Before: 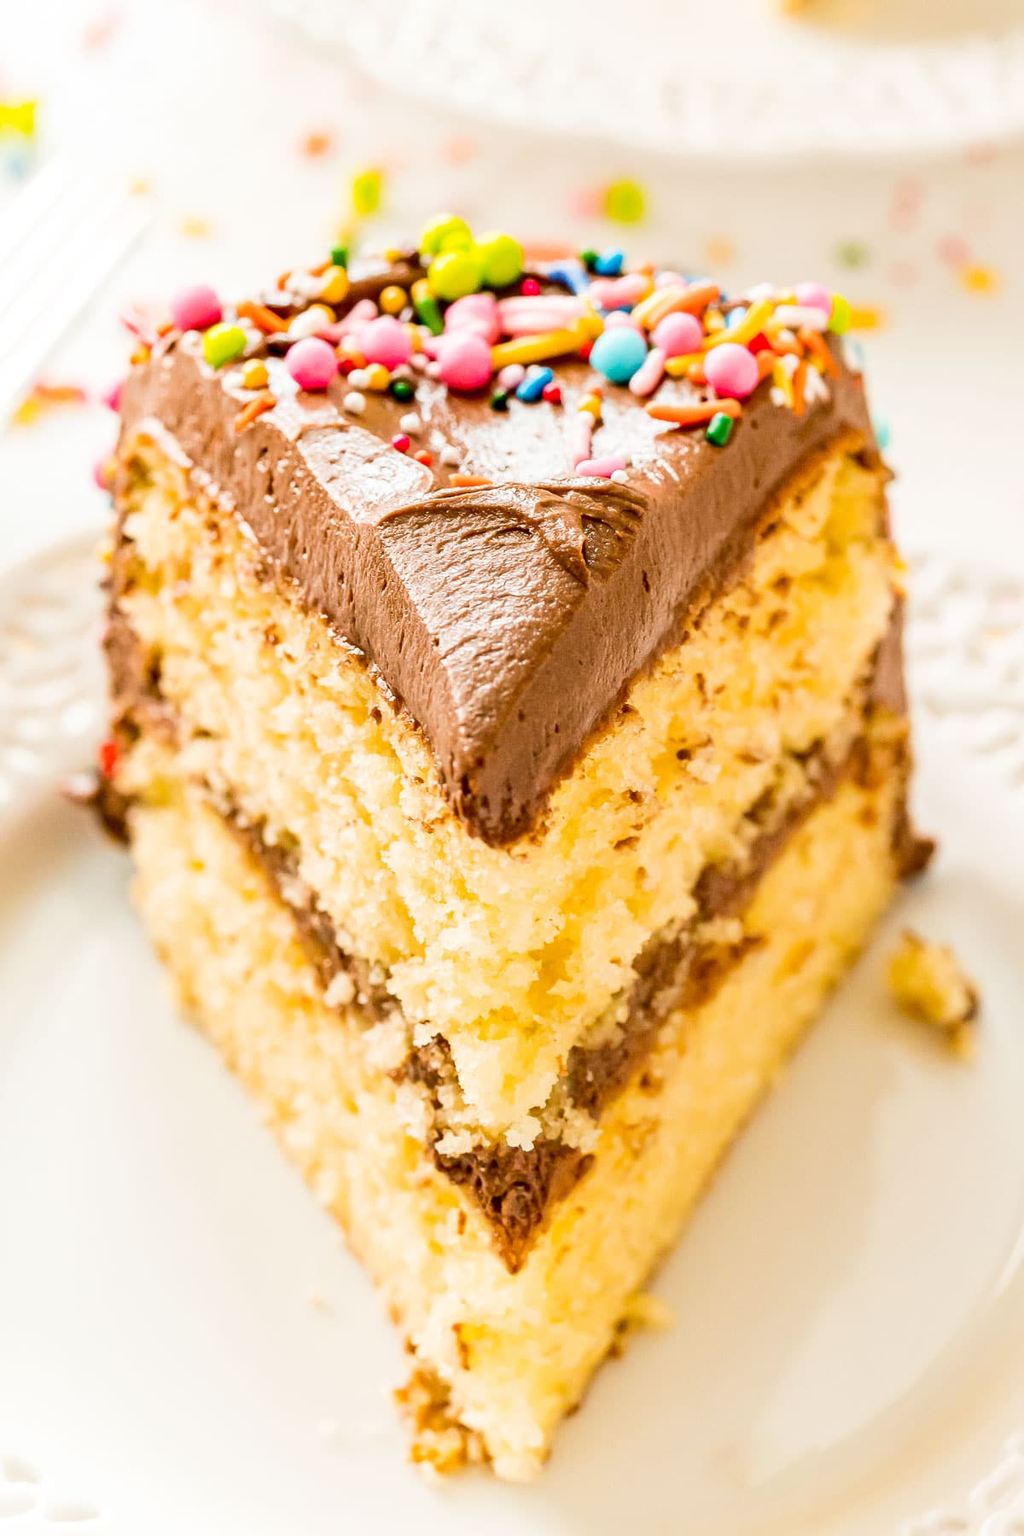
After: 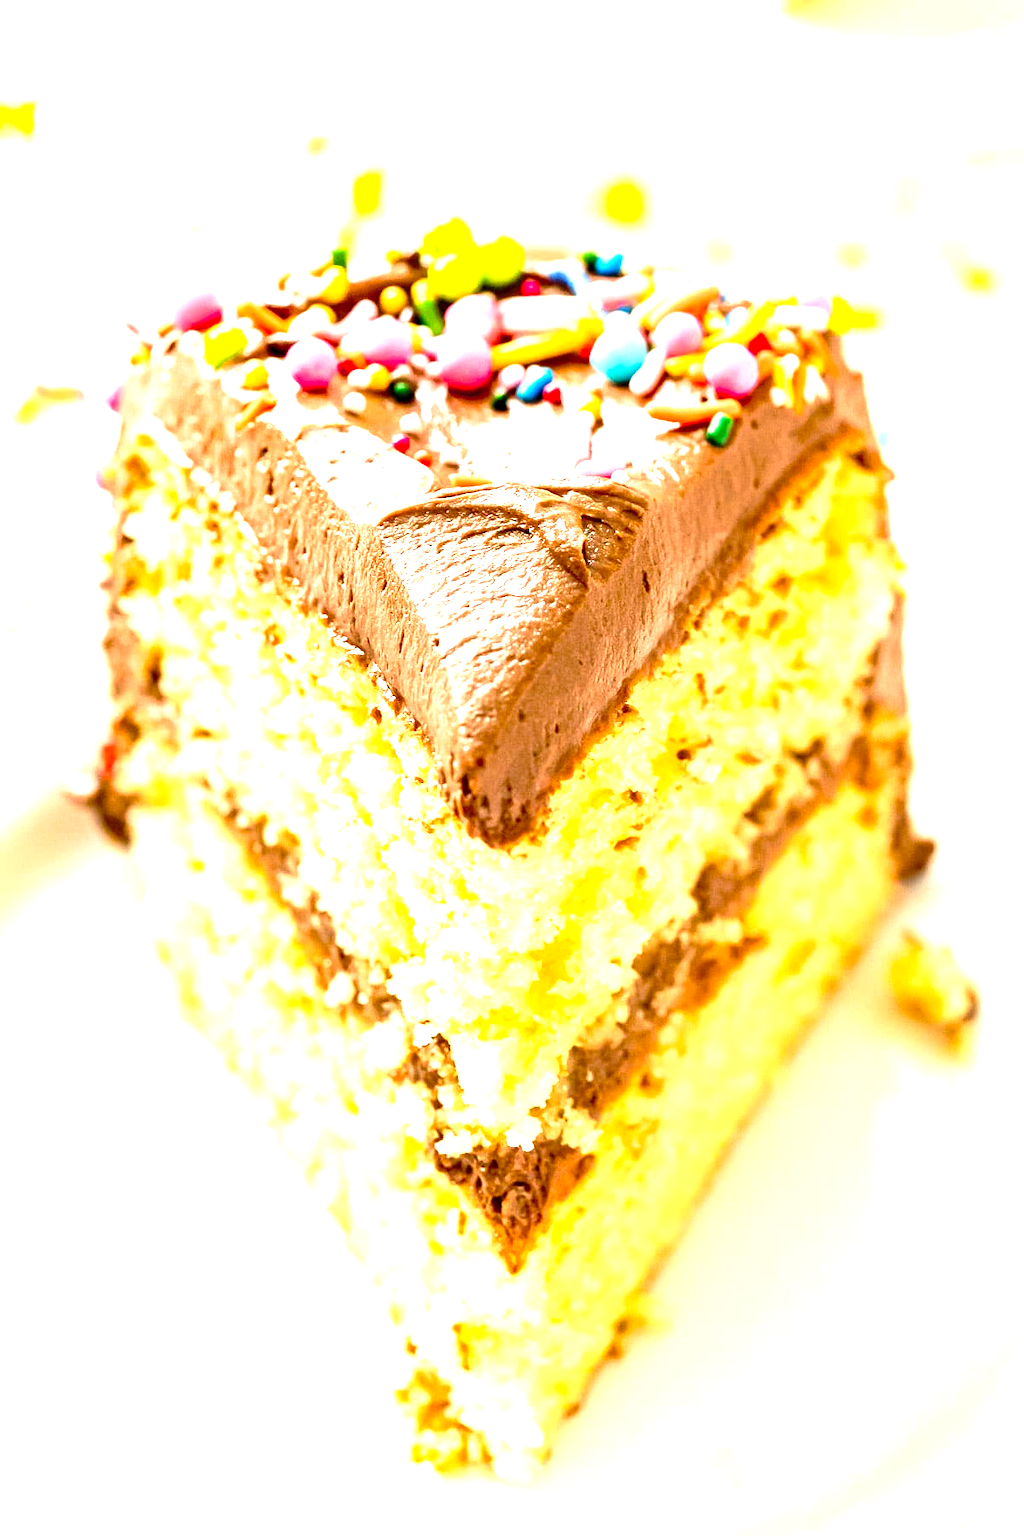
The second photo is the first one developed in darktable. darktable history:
tone curve: curves: ch0 [(0, 0) (0.003, 0.026) (0.011, 0.024) (0.025, 0.022) (0.044, 0.031) (0.069, 0.067) (0.1, 0.094) (0.136, 0.102) (0.177, 0.14) (0.224, 0.189) (0.277, 0.238) (0.335, 0.325) (0.399, 0.379) (0.468, 0.453) (0.543, 0.528) (0.623, 0.609) (0.709, 0.695) (0.801, 0.793) (0.898, 0.898) (1, 1)], preserve colors none
exposure: black level correction 0.001, exposure 1.116 EV, compensate highlight preservation false
